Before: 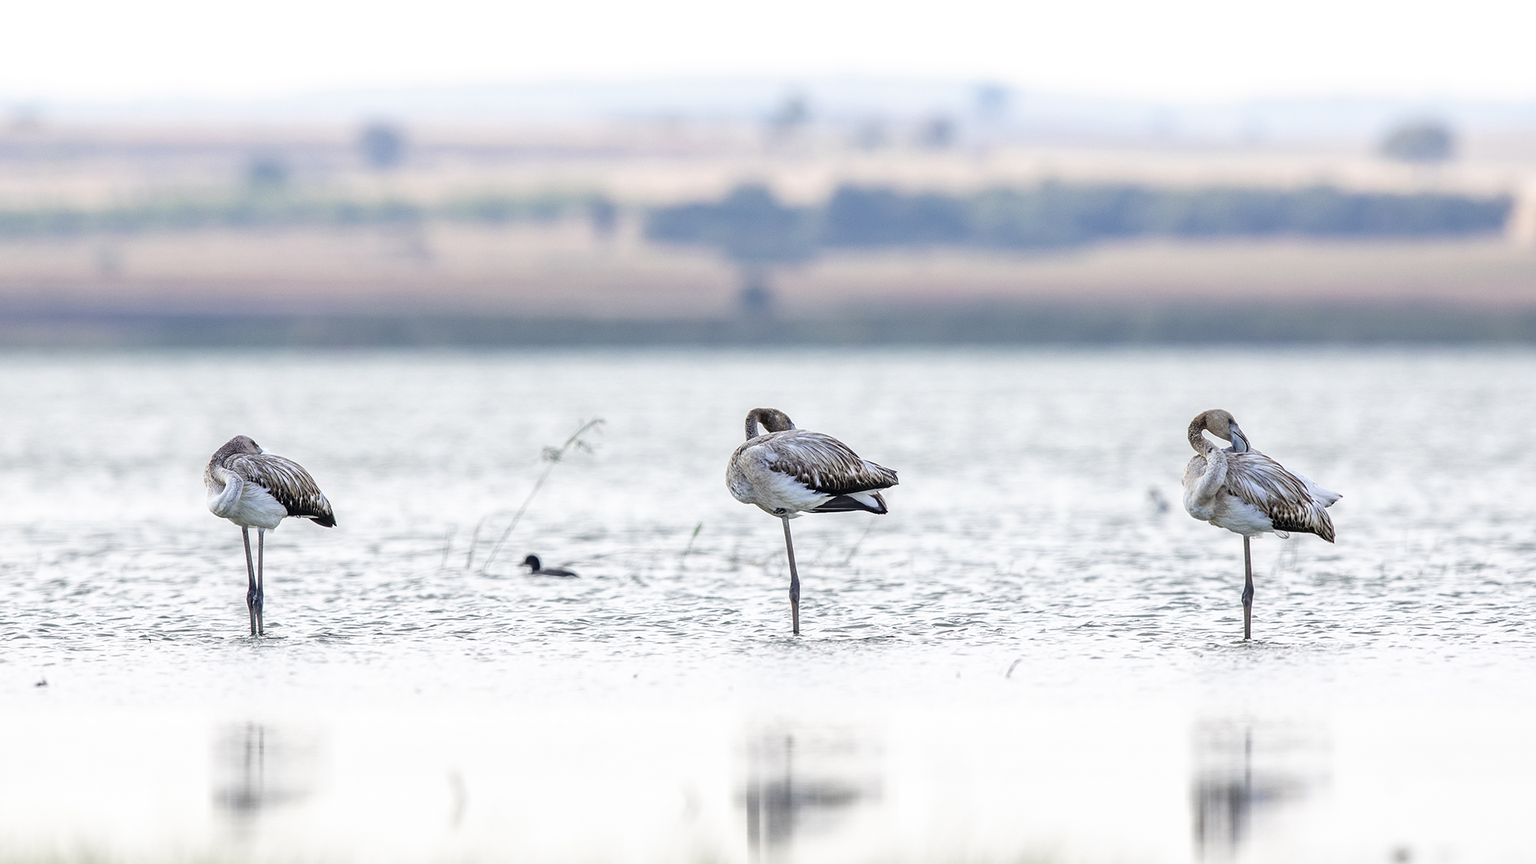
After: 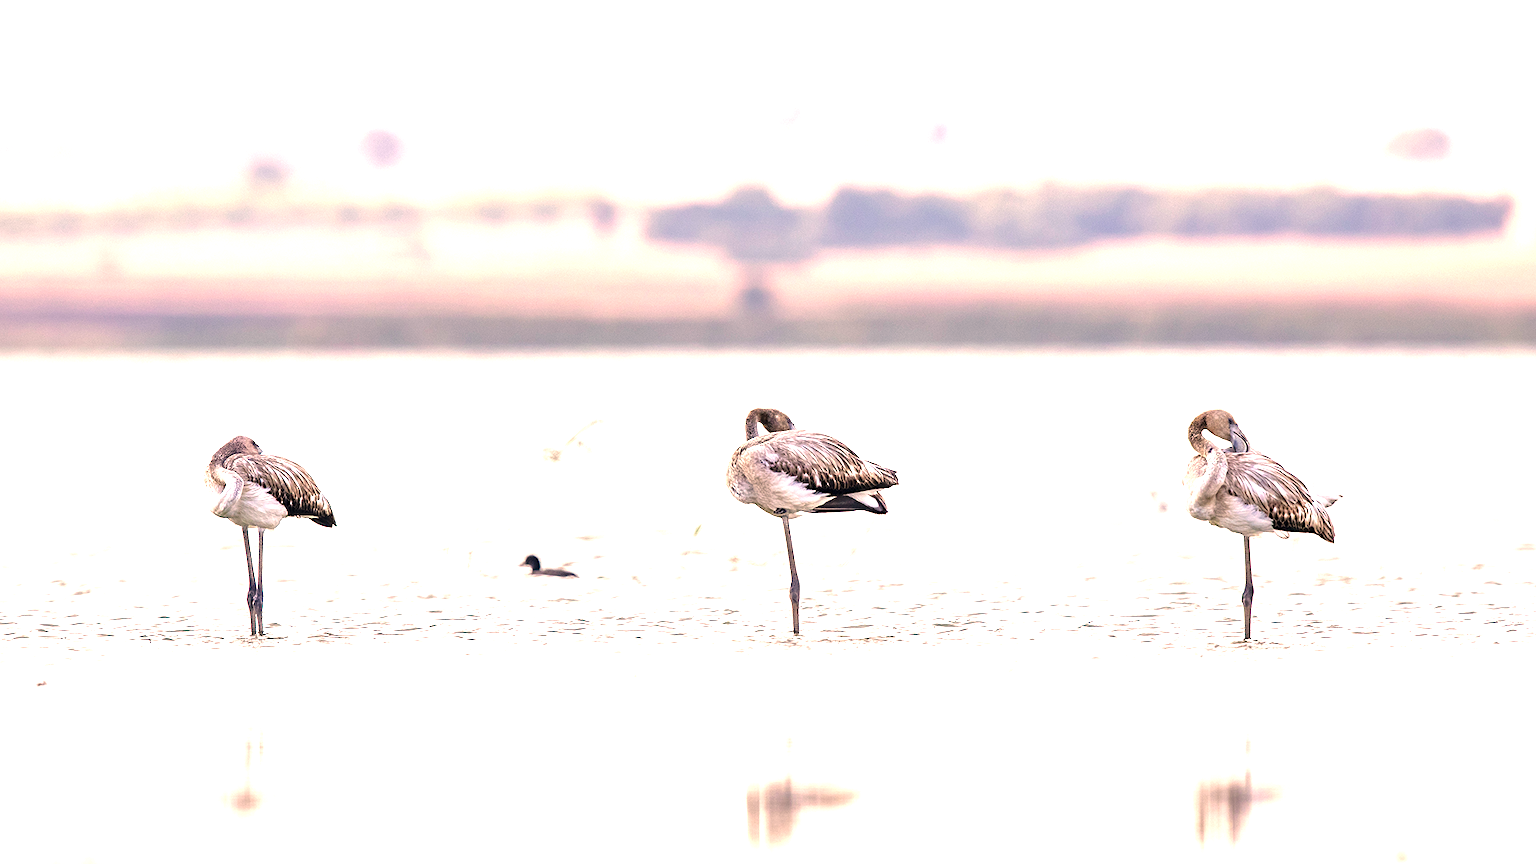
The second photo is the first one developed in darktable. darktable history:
color correction: highlights a* 17.54, highlights b* 19.19
base curve: curves: ch0 [(0, 0) (0.74, 0.67) (1, 1)]
exposure: black level correction 0, exposure 1.098 EV, compensate highlight preservation false
